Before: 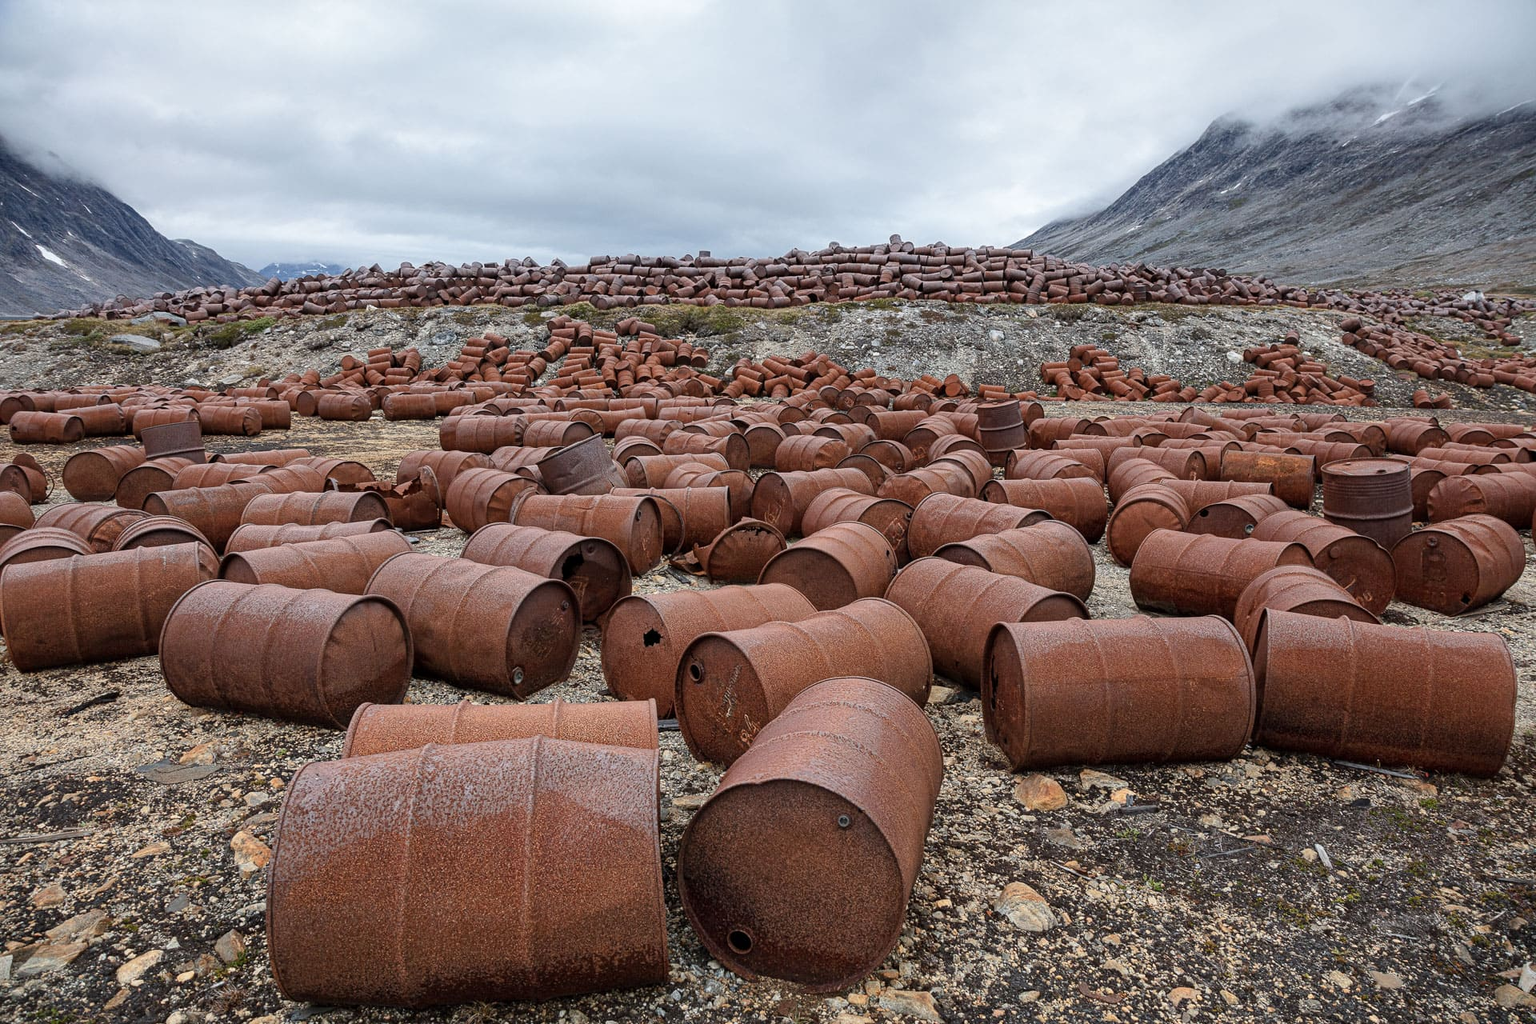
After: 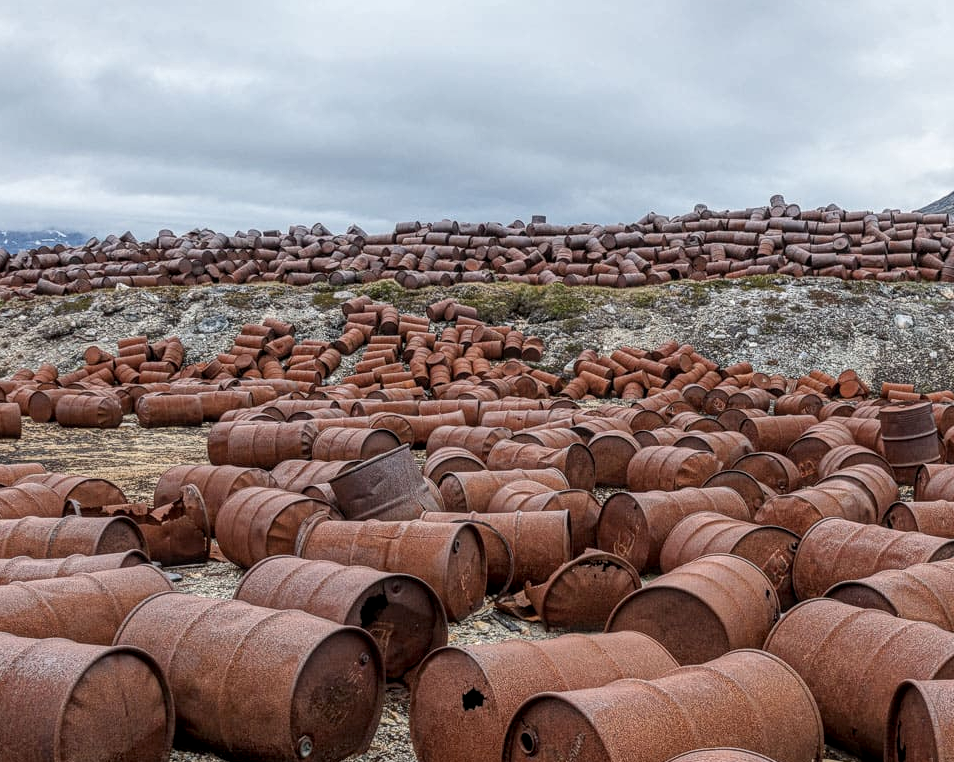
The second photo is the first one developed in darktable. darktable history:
crop: left 17.825%, top 7.731%, right 32.448%, bottom 32.71%
local contrast: highlights 0%, shadows 4%, detail 133%
